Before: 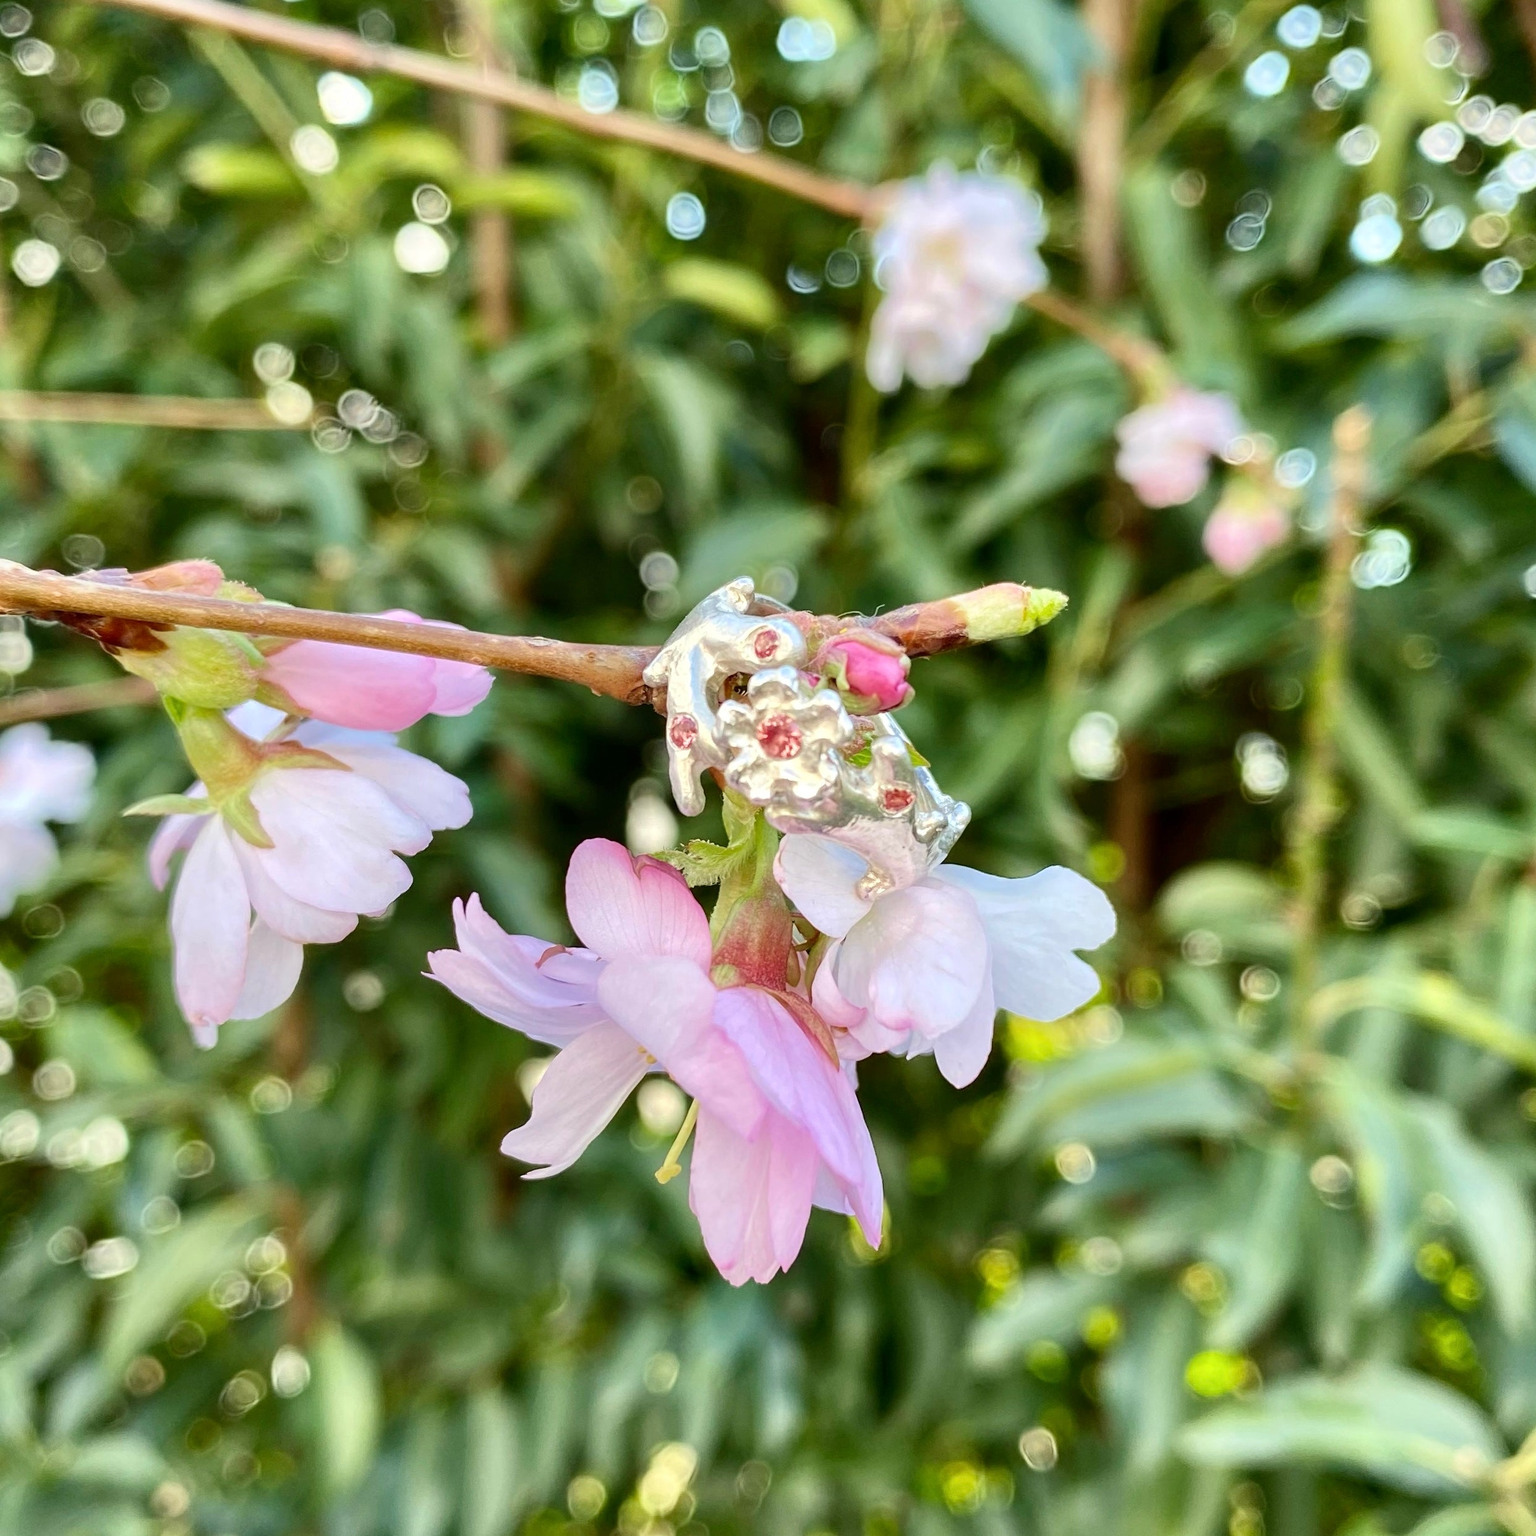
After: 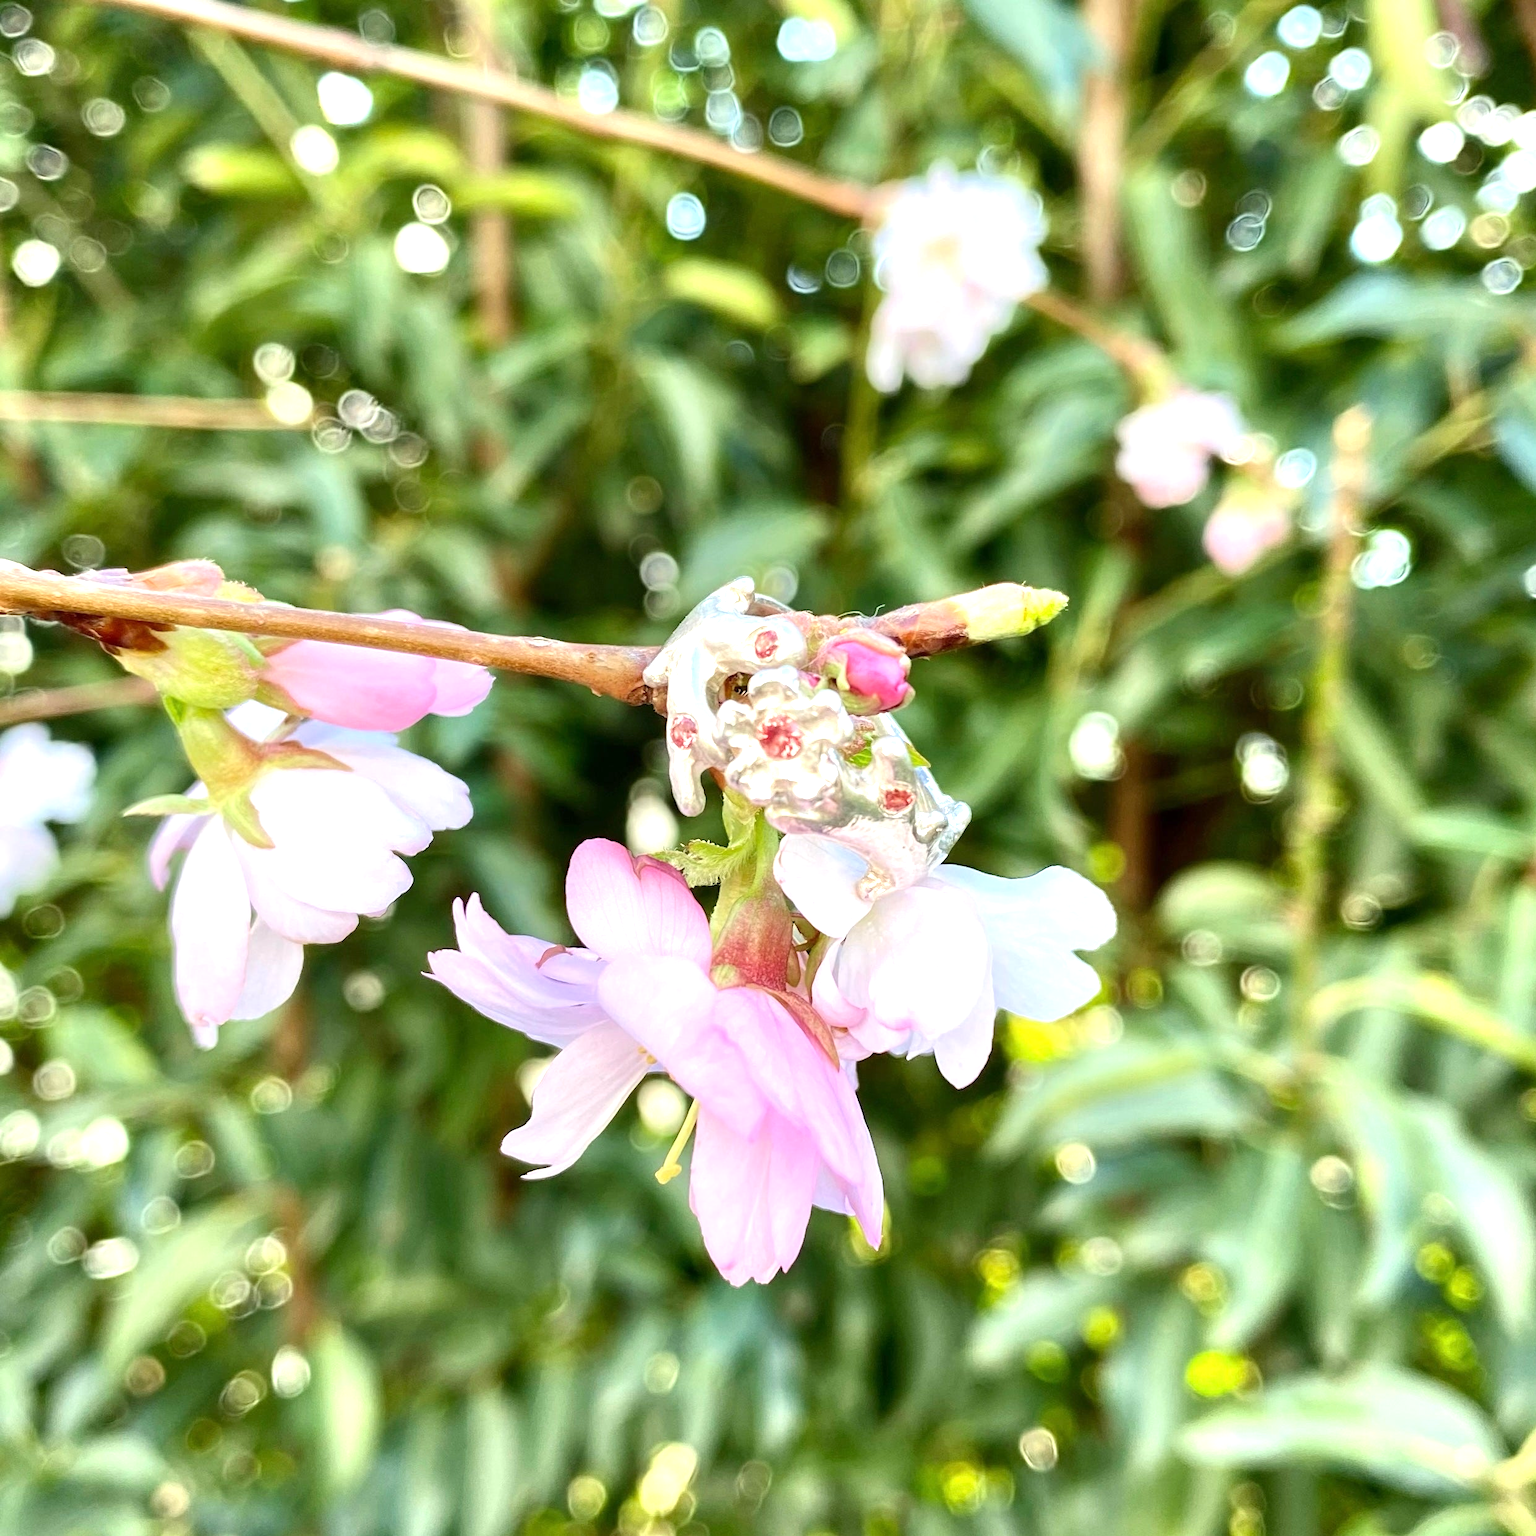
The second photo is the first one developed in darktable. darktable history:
exposure: exposure 0.64 EV, compensate highlight preservation false
